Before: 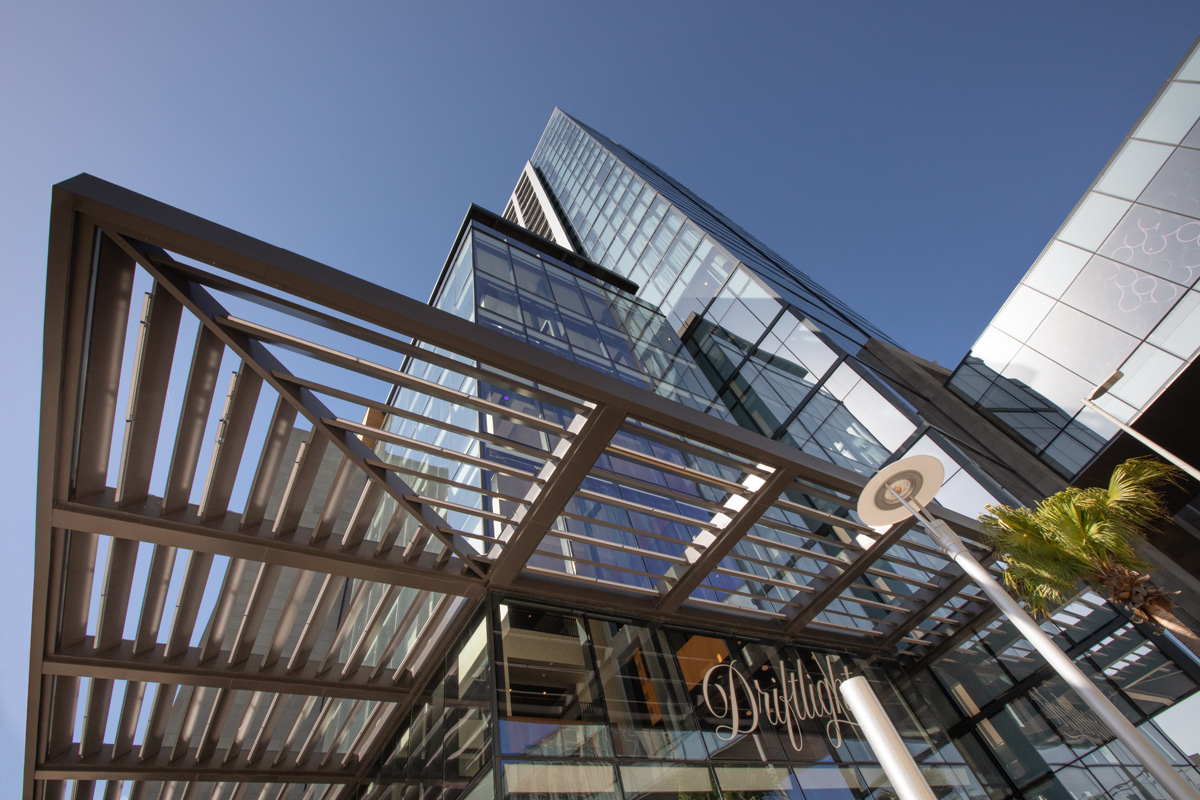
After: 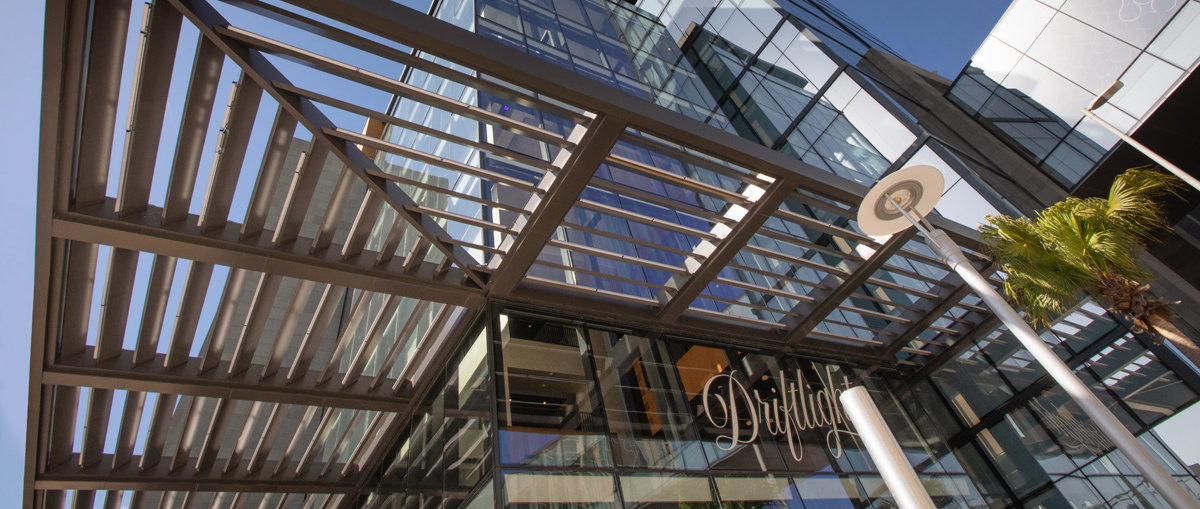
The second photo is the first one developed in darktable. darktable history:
crop and rotate: top 36.375%
contrast brightness saturation: contrast -0.013, brightness -0.007, saturation 0.04
